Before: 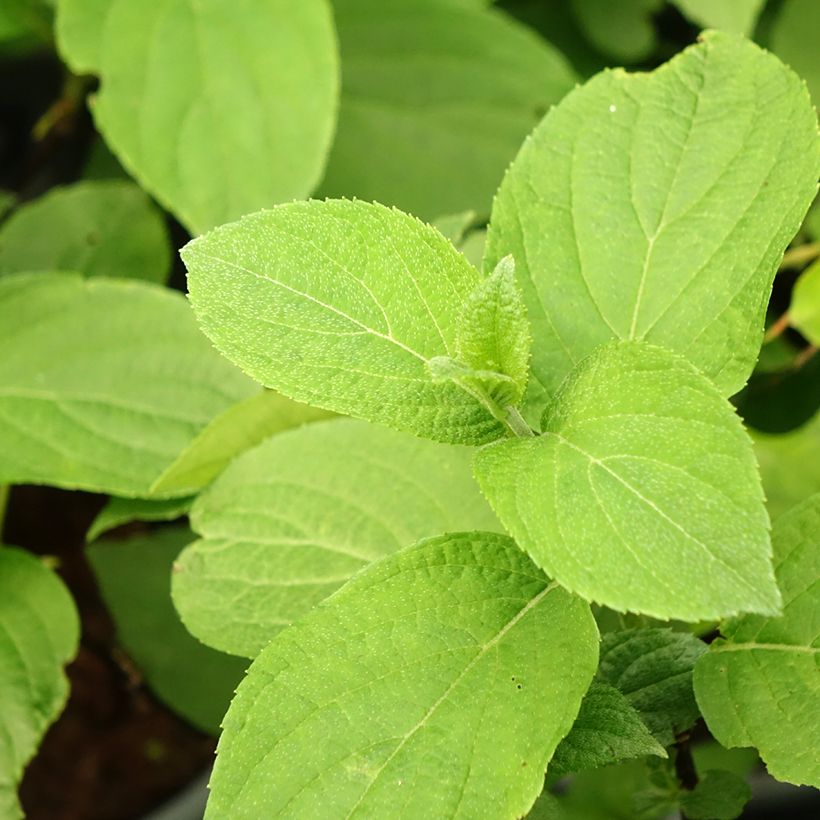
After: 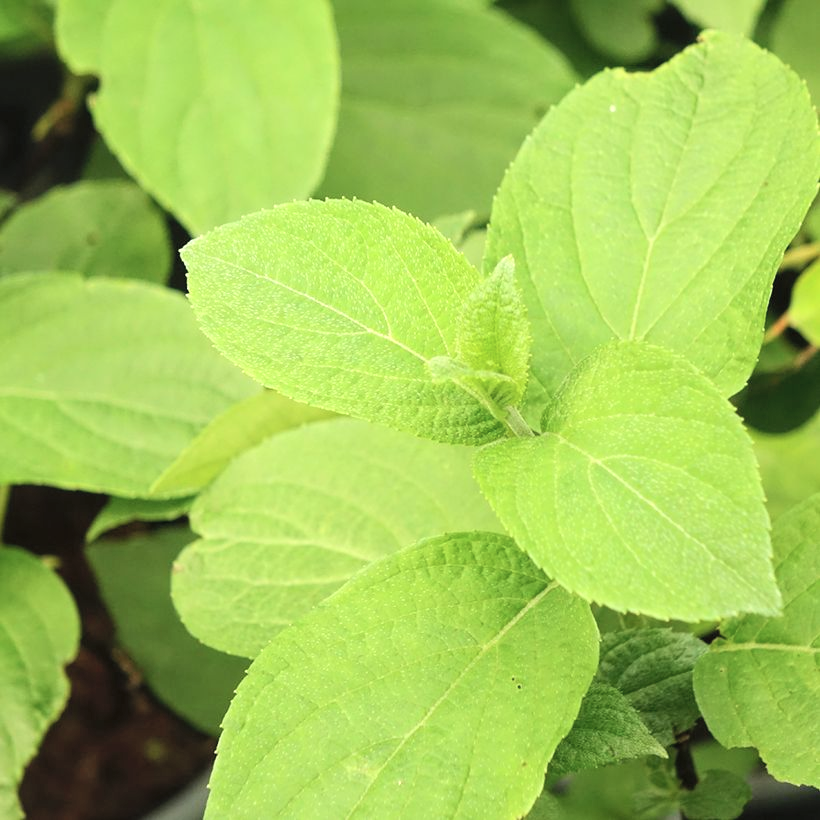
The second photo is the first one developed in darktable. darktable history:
local contrast: highlights 104%, shadows 98%, detail 119%, midtone range 0.2
contrast brightness saturation: contrast 0.137, brightness 0.224
shadows and highlights: radius 334.13, shadows 63.08, highlights 5.92, compress 87.36%, soften with gaussian
